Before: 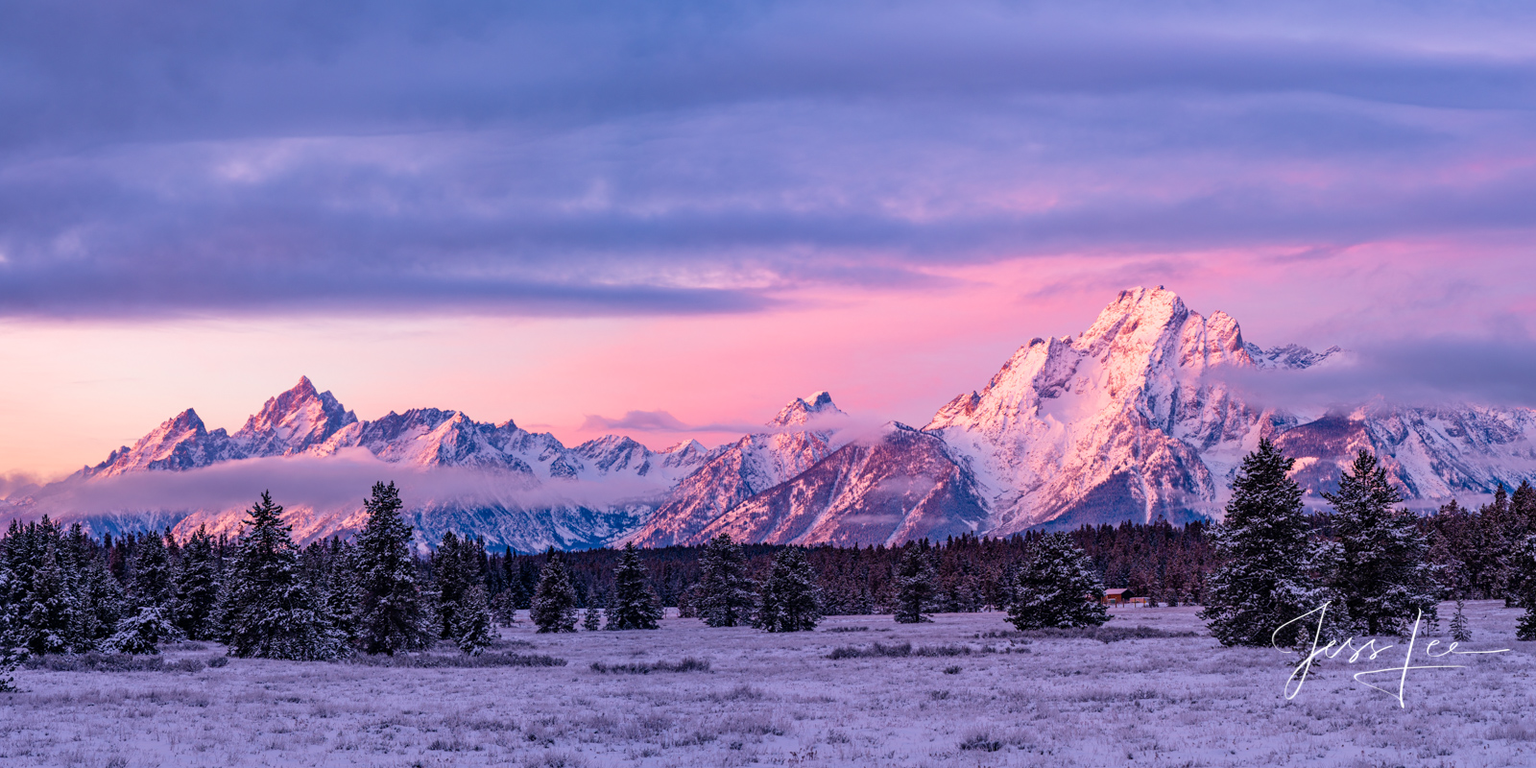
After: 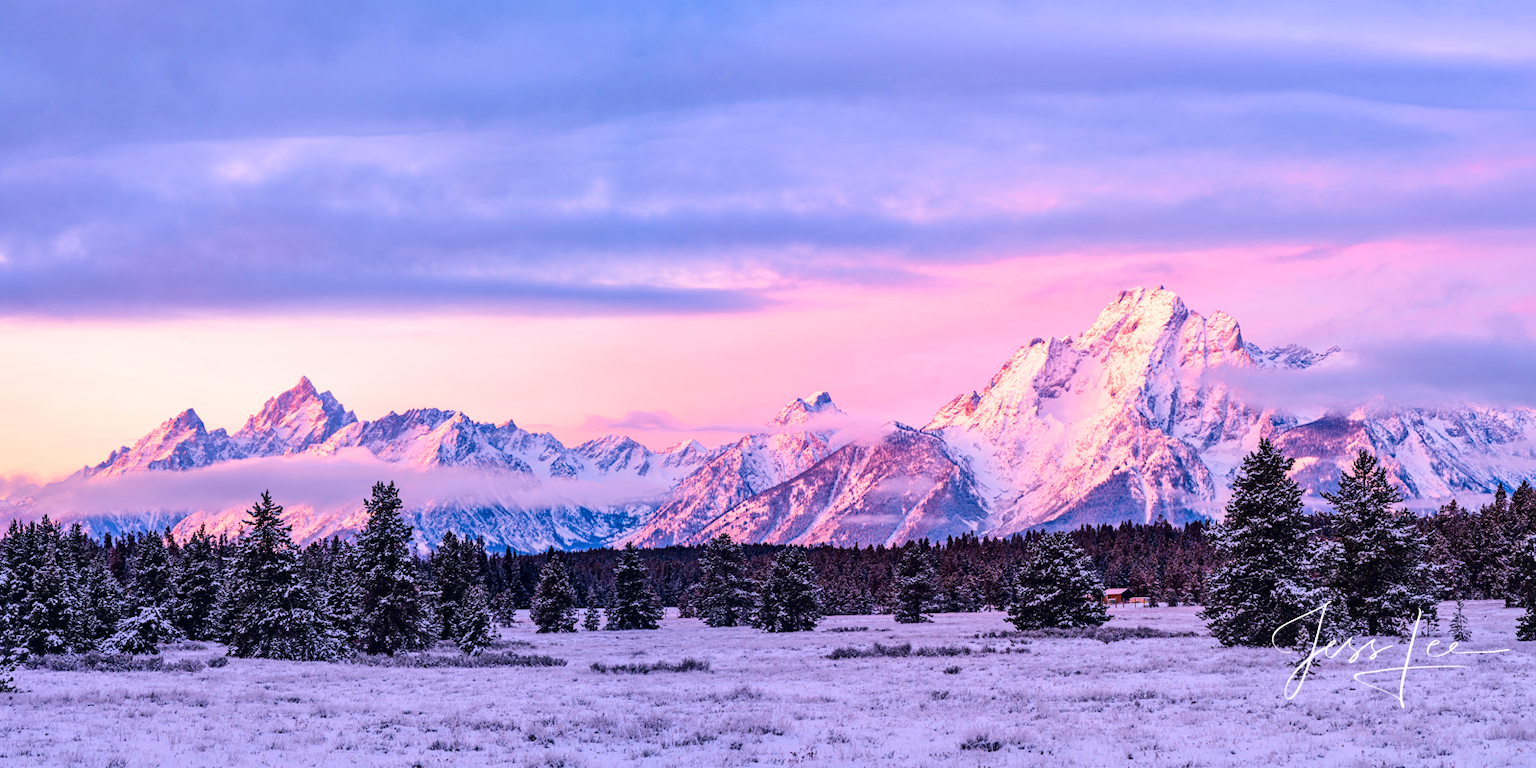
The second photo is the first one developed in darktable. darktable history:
tone curve: curves: ch0 [(0, 0.026) (0.146, 0.158) (0.272, 0.34) (0.453, 0.627) (0.687, 0.829) (1, 1)]
color correction: highlights b* 2.96
local contrast: mode bilateral grid, contrast 20, coarseness 51, detail 130%, midtone range 0.2
